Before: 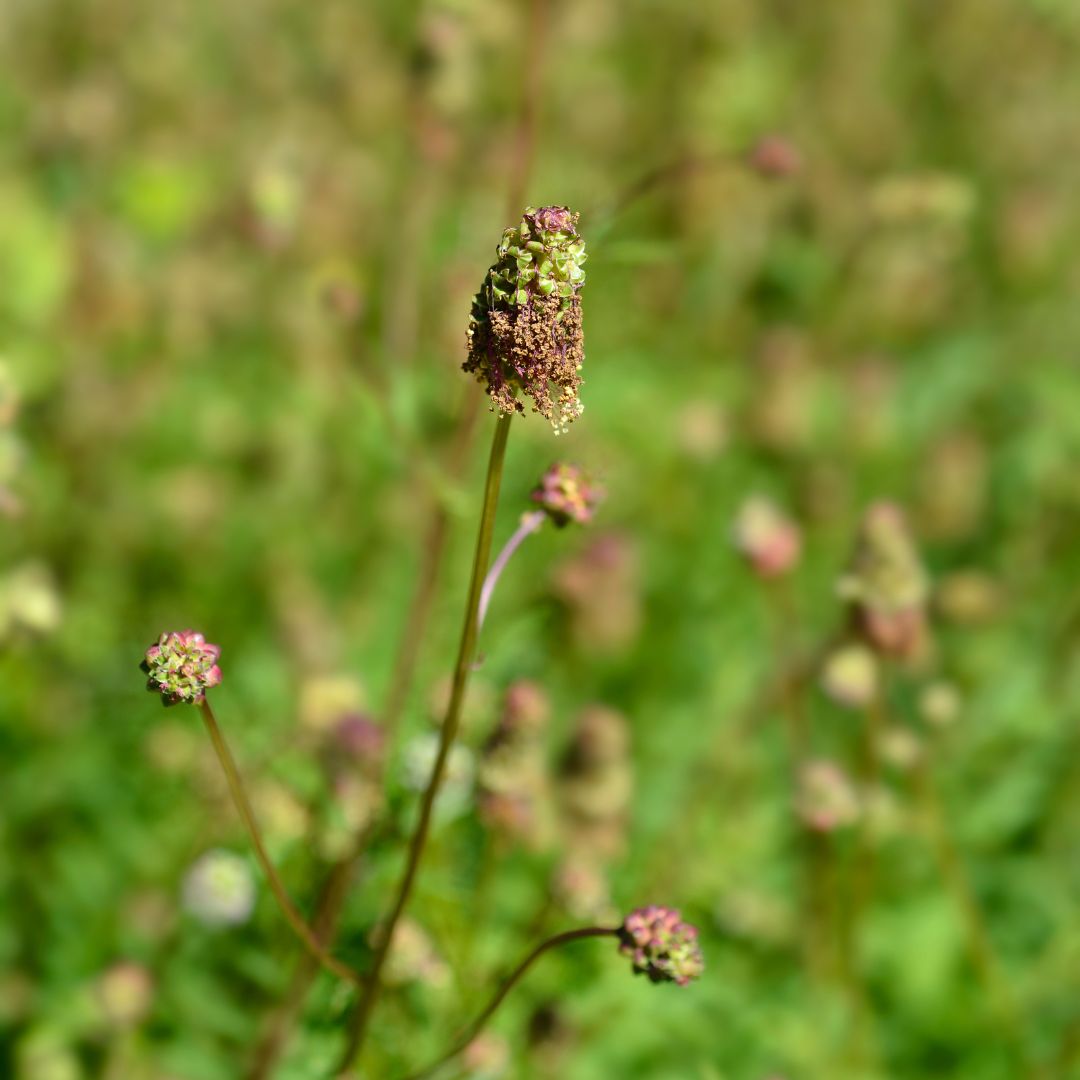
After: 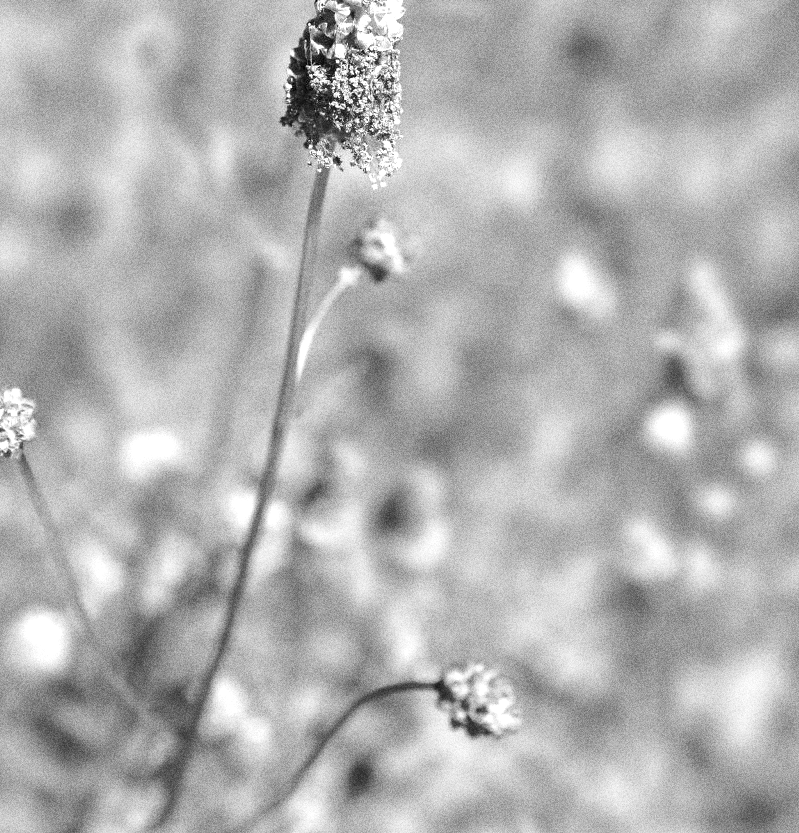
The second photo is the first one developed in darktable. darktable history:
monochrome: a 32, b 64, size 2.3, highlights 1
crop: left 16.871%, top 22.857%, right 9.116%
color balance rgb: perceptual saturation grading › global saturation 25%, perceptual brilliance grading › mid-tones 10%, perceptual brilliance grading › shadows 15%, global vibrance 20%
exposure: exposure 0.943 EV, compensate highlight preservation false
grain: coarseness 14.49 ISO, strength 48.04%, mid-tones bias 35%
